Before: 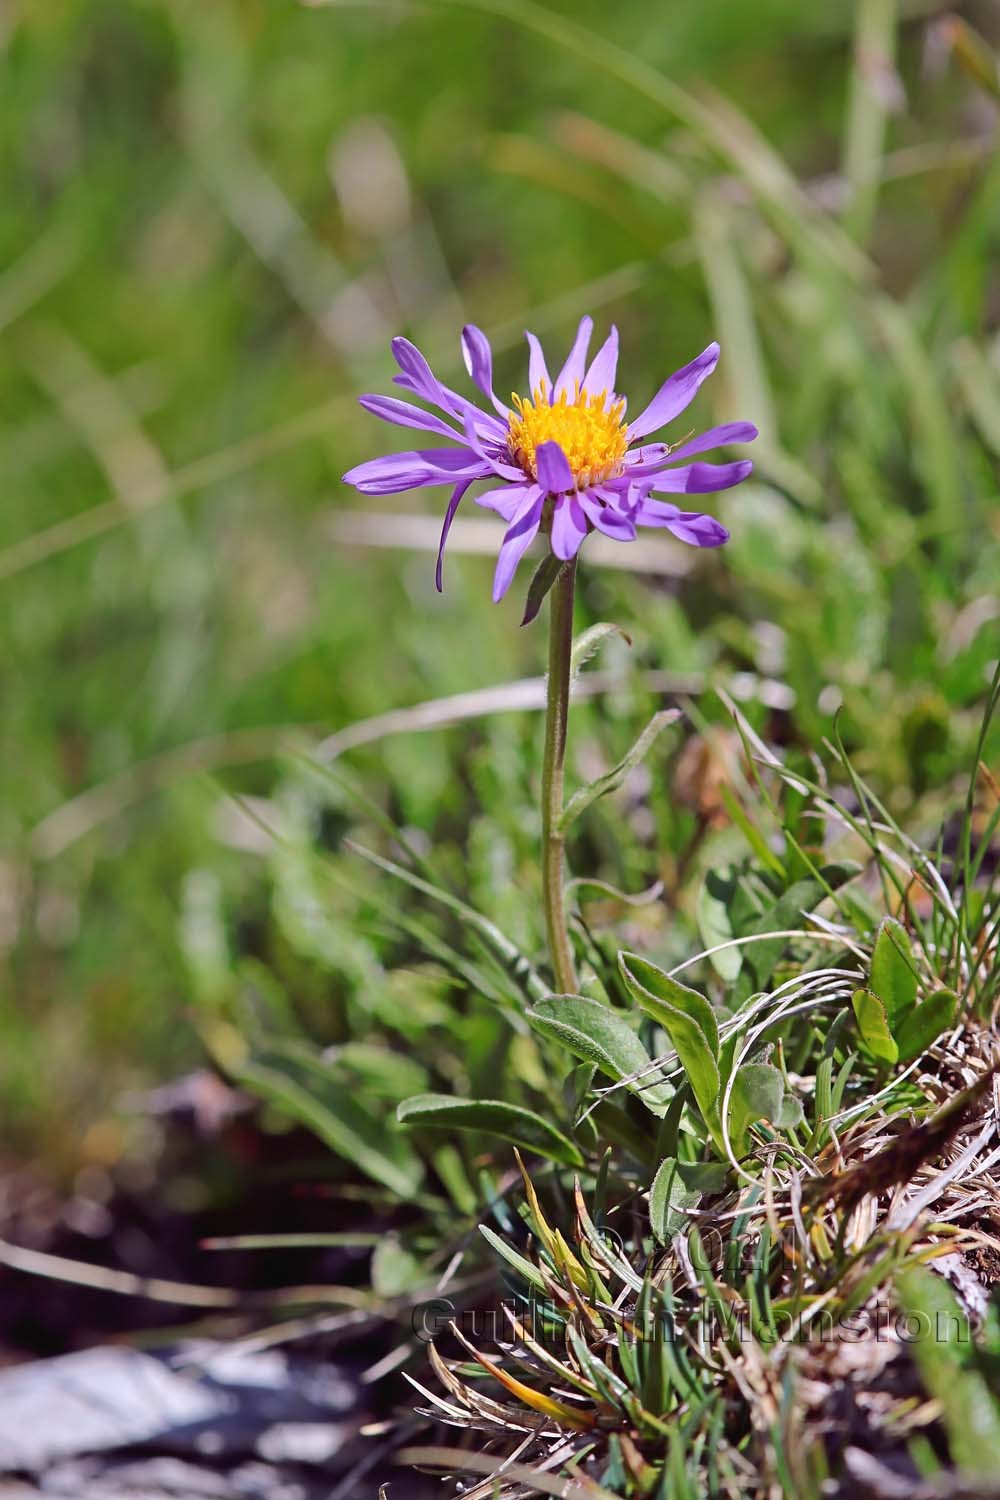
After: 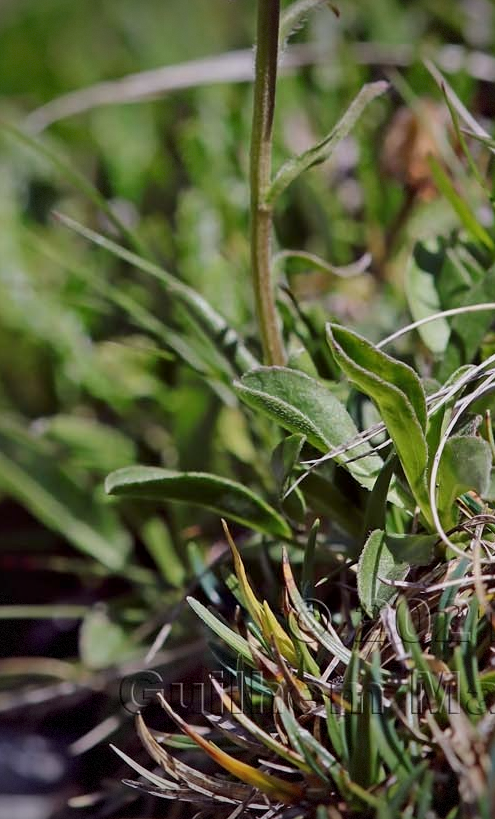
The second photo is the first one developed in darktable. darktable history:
exposure: exposure -0.4 EV, compensate highlight preservation false
crop: left 29.222%, top 41.928%, right 21.236%, bottom 3.466%
local contrast: mode bilateral grid, contrast 19, coarseness 49, detail 129%, midtone range 0.2
vignetting: fall-off start 98%, fall-off radius 101.22%, saturation -0.034, width/height ratio 1.425, dithering 8-bit output
